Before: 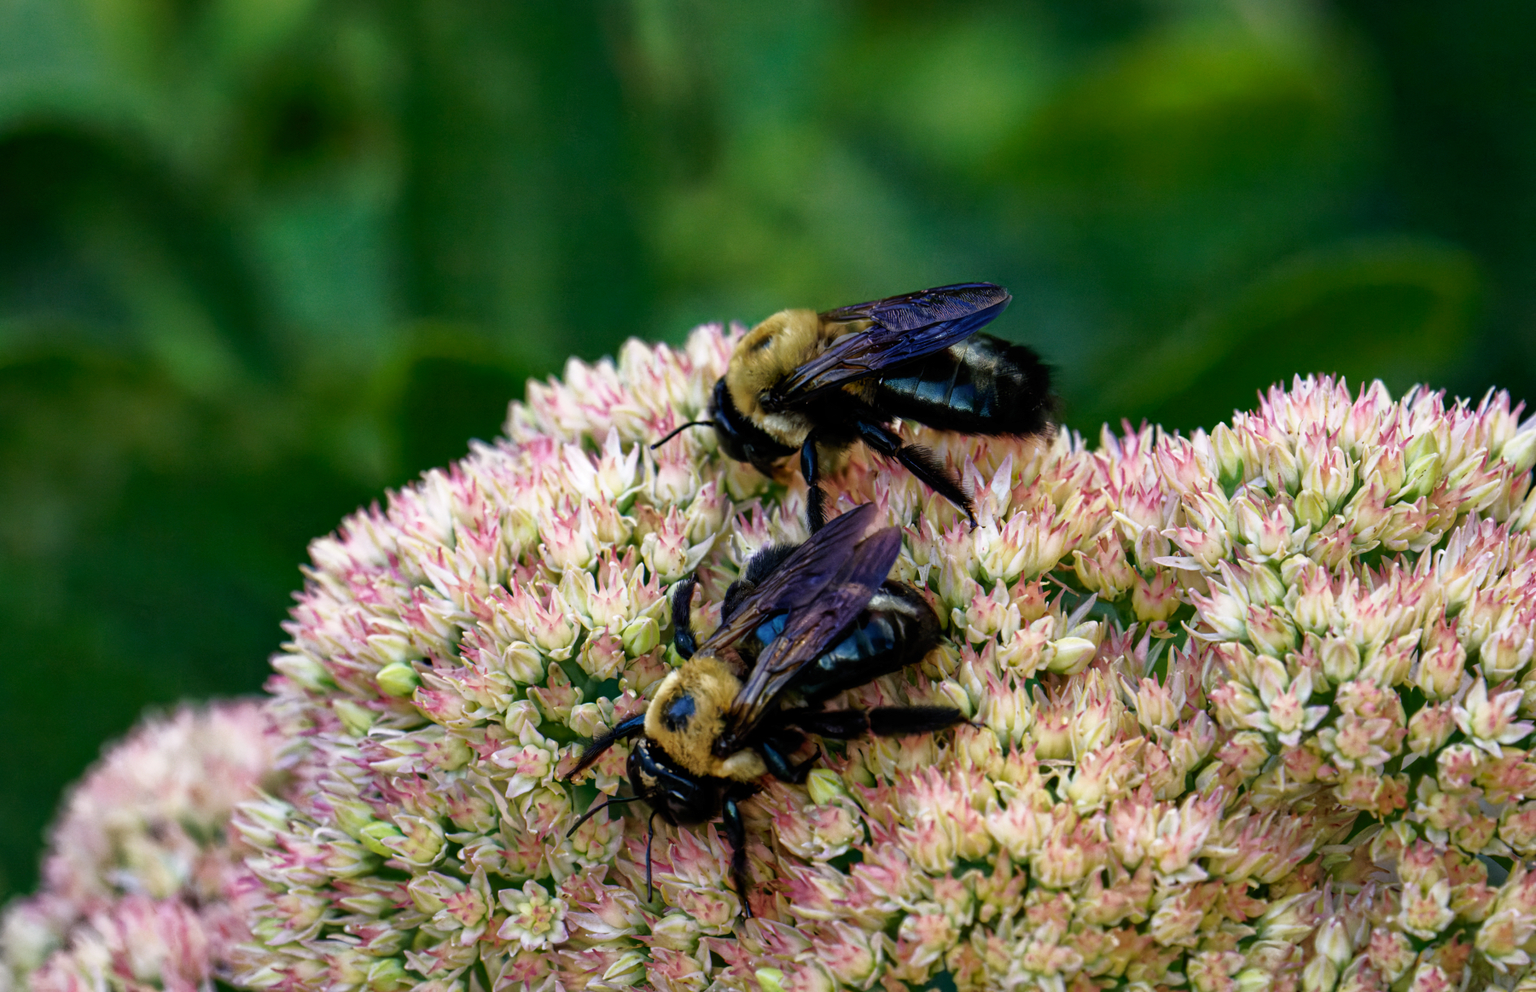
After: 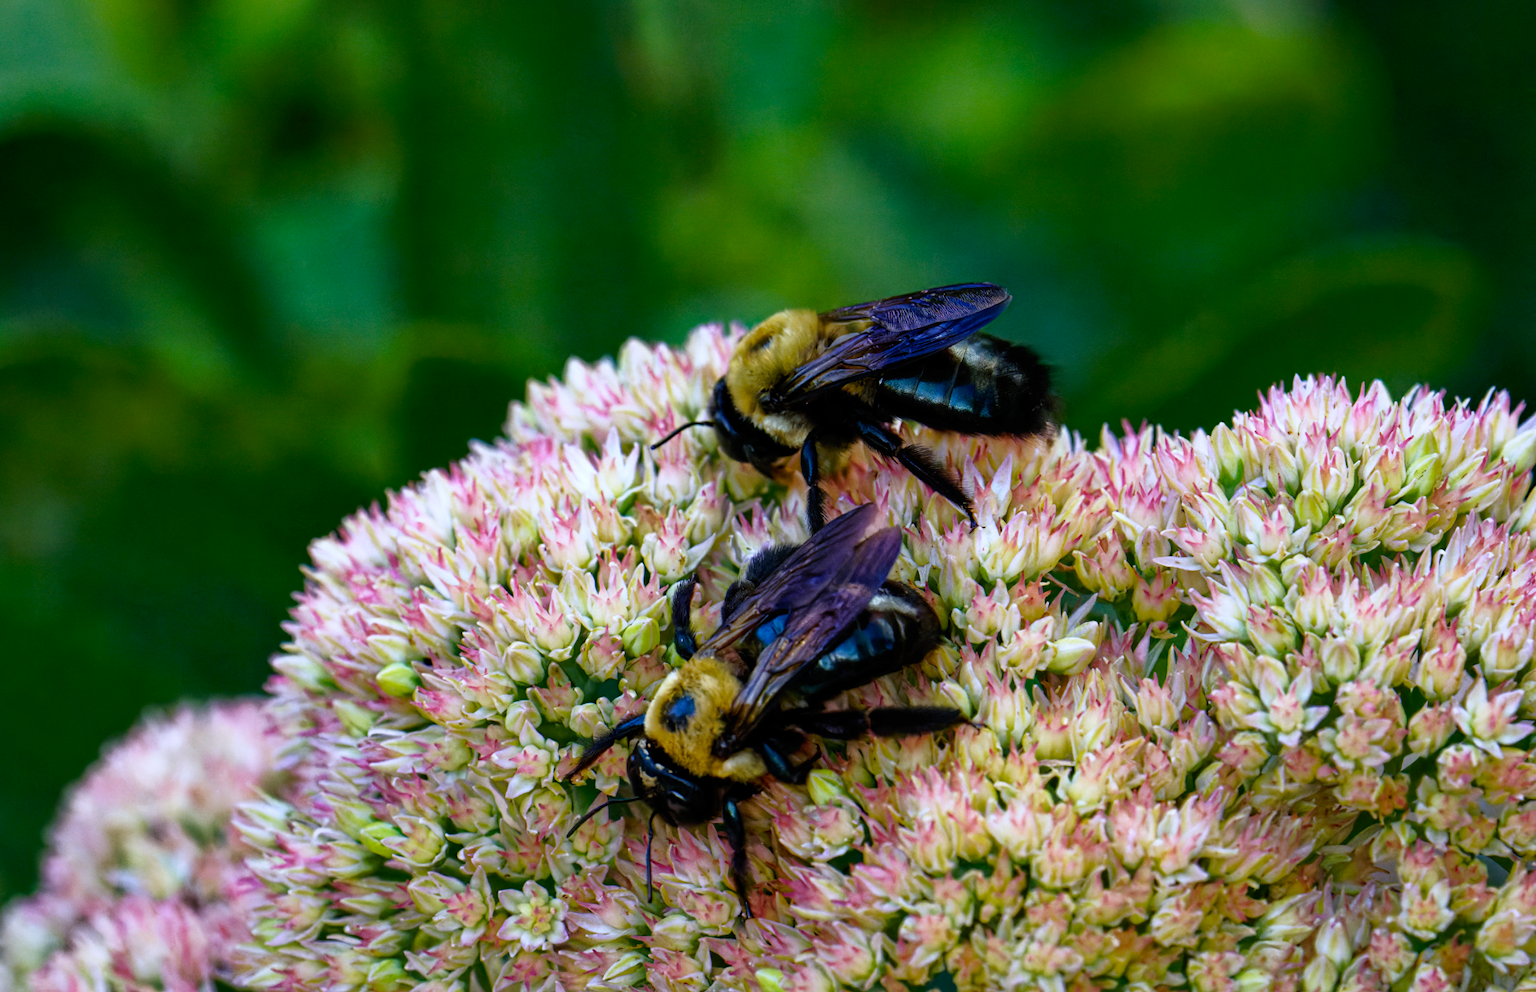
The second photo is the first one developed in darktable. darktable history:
white balance: red 0.954, blue 1.079
color balance rgb: perceptual saturation grading › global saturation 20%, global vibrance 20%
